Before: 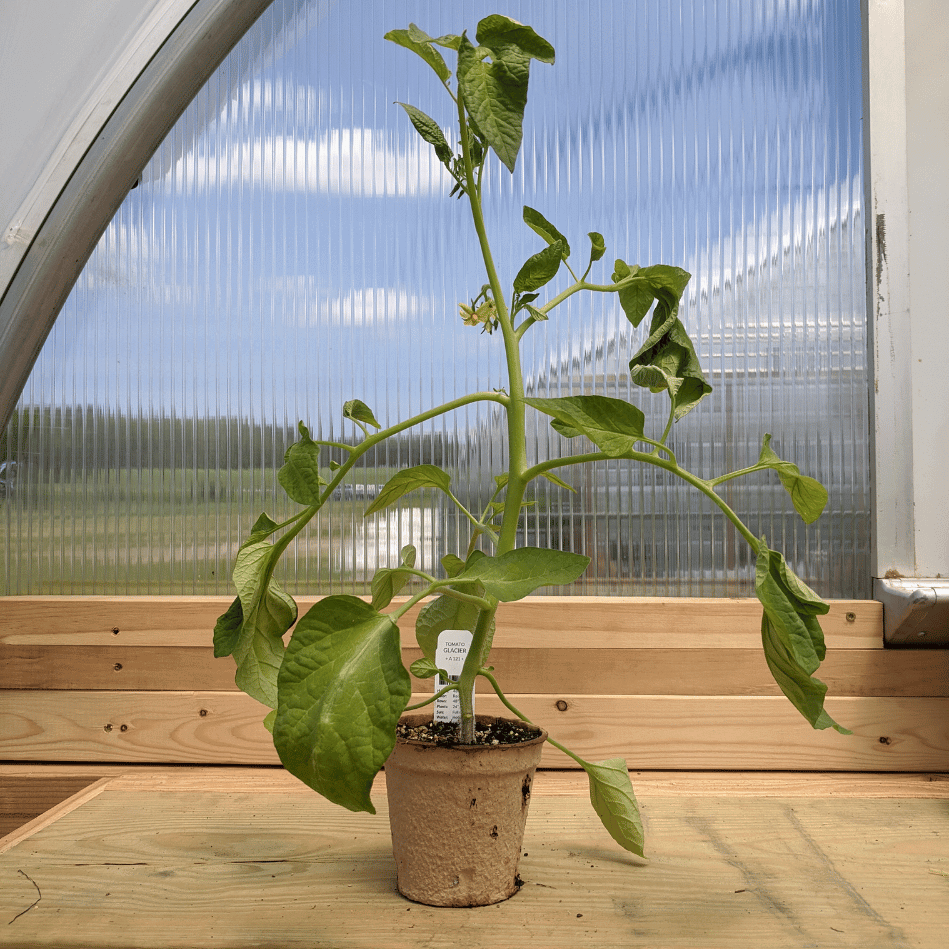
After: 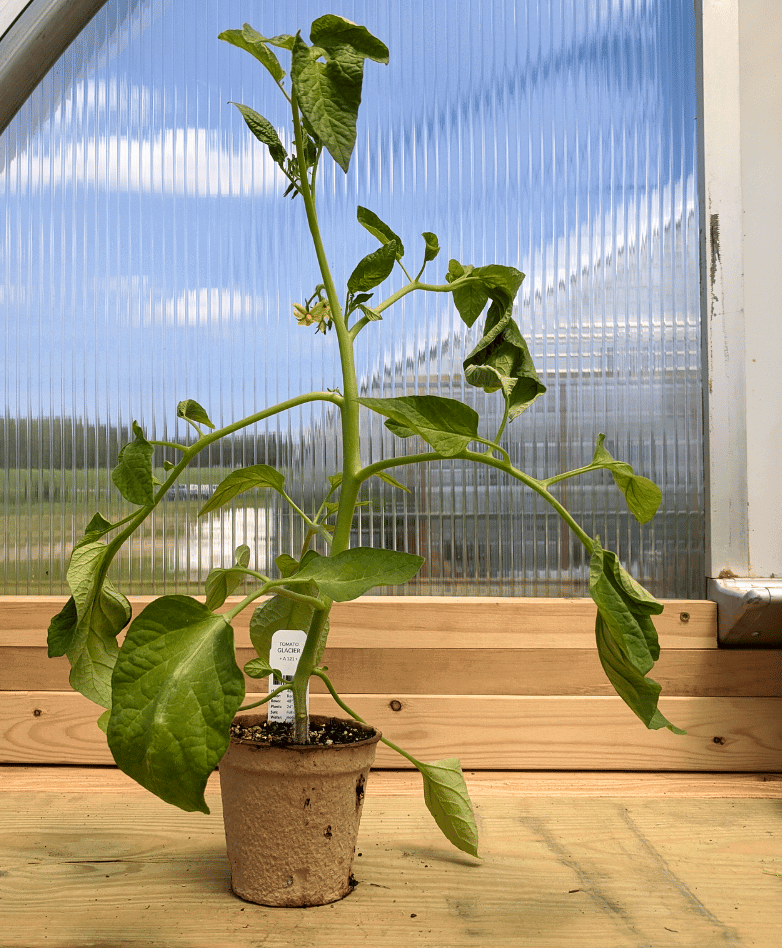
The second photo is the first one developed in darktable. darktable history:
crop: left 17.582%, bottom 0.031%
velvia: on, module defaults
contrast brightness saturation: contrast 0.15, brightness -0.01, saturation 0.1
tone equalizer: on, module defaults
